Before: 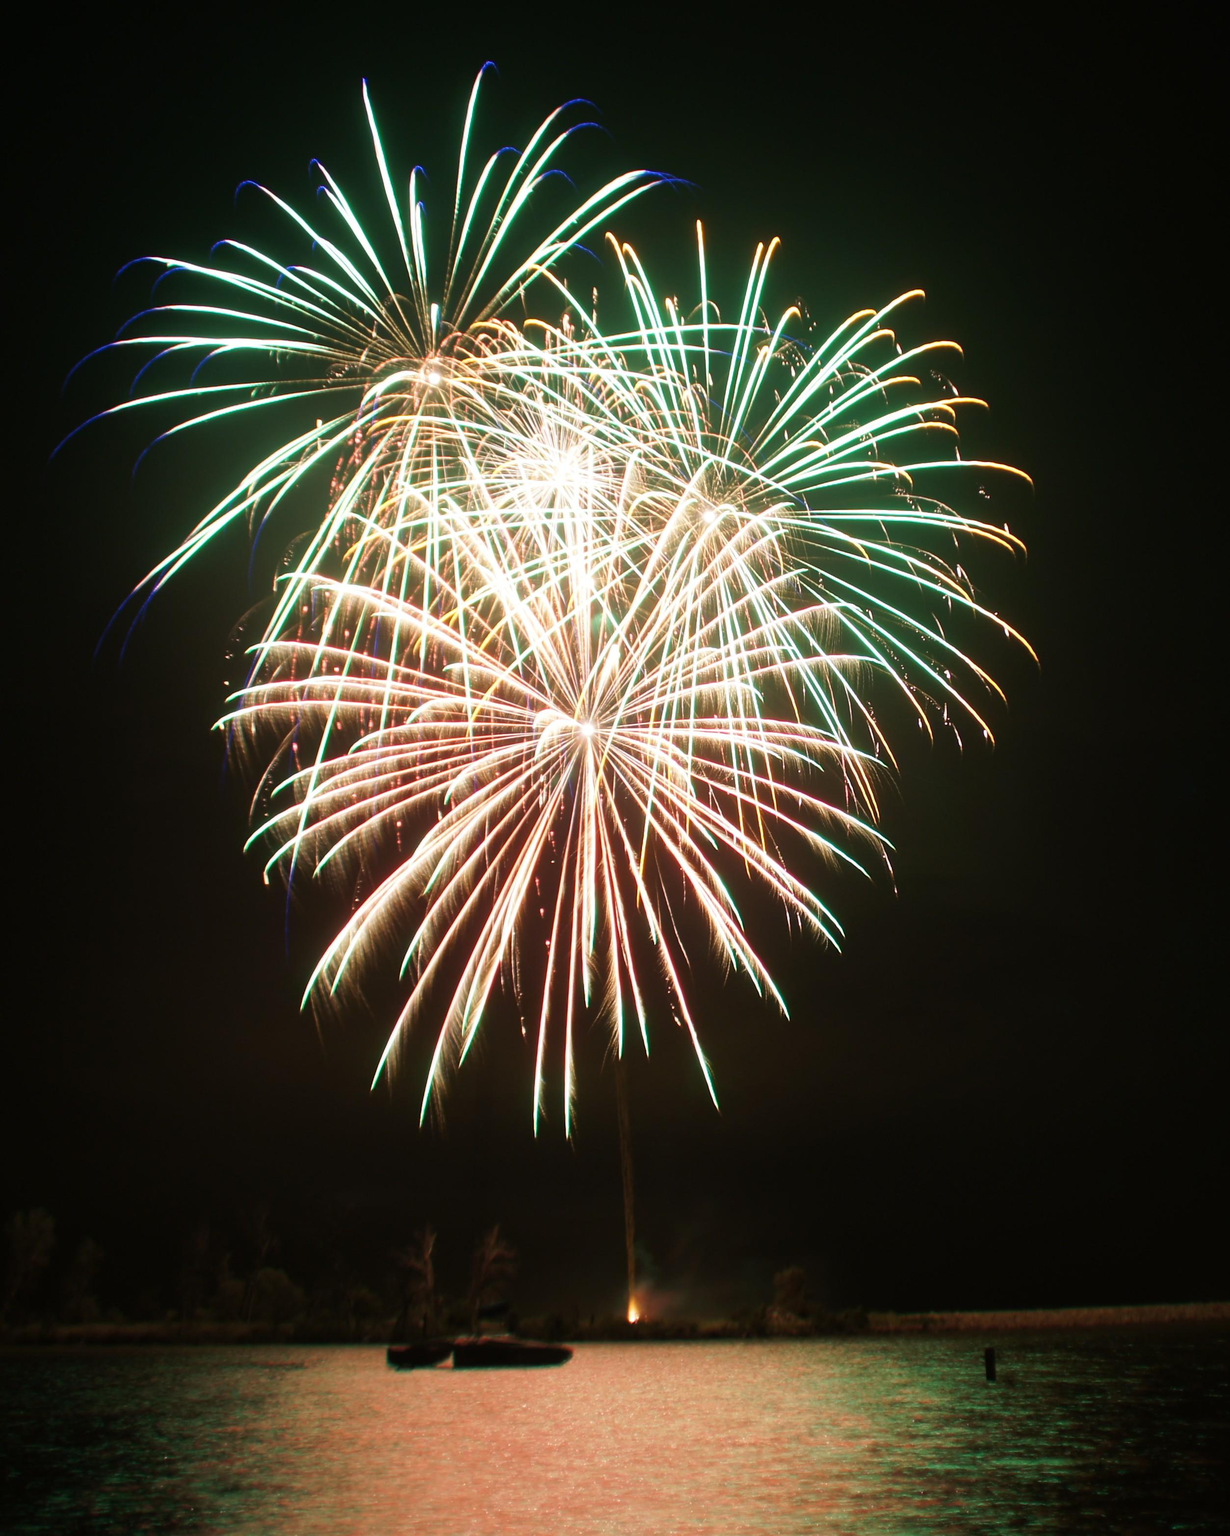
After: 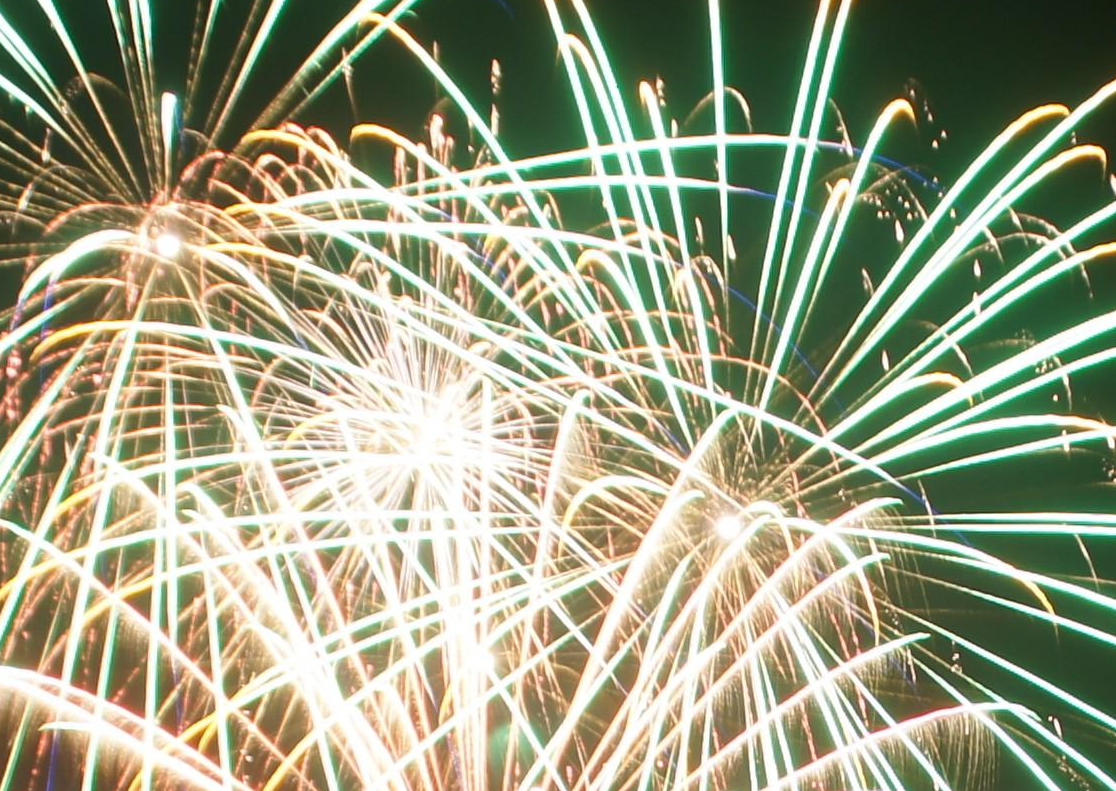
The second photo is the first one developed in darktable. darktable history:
crop: left 28.629%, top 16.816%, right 26.84%, bottom 57.894%
